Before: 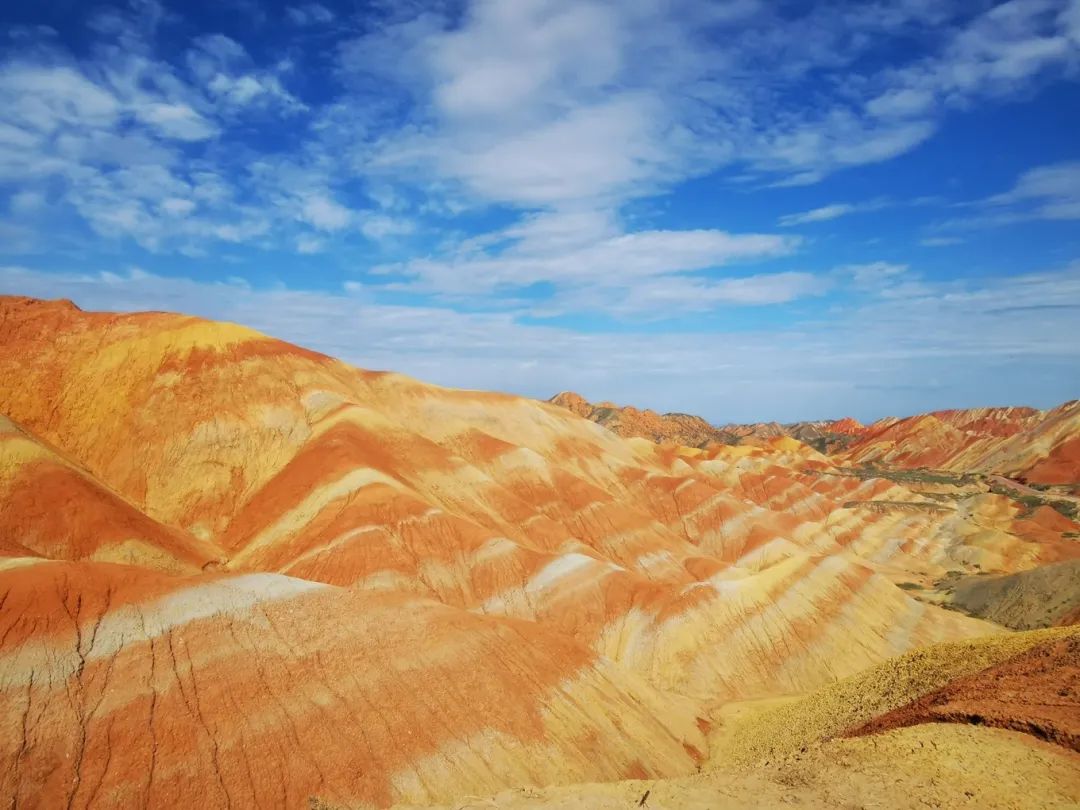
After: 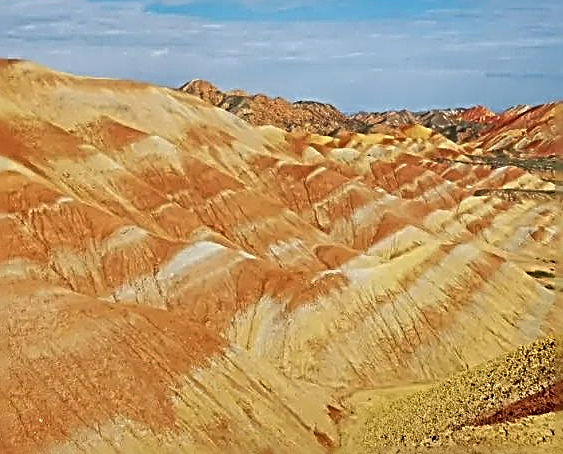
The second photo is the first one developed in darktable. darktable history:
sharpen: radius 3.153, amount 1.719
shadows and highlights: highlights color adjustment 0.518%, soften with gaussian
crop: left 34.246%, top 38.599%, right 13.591%, bottom 5.266%
